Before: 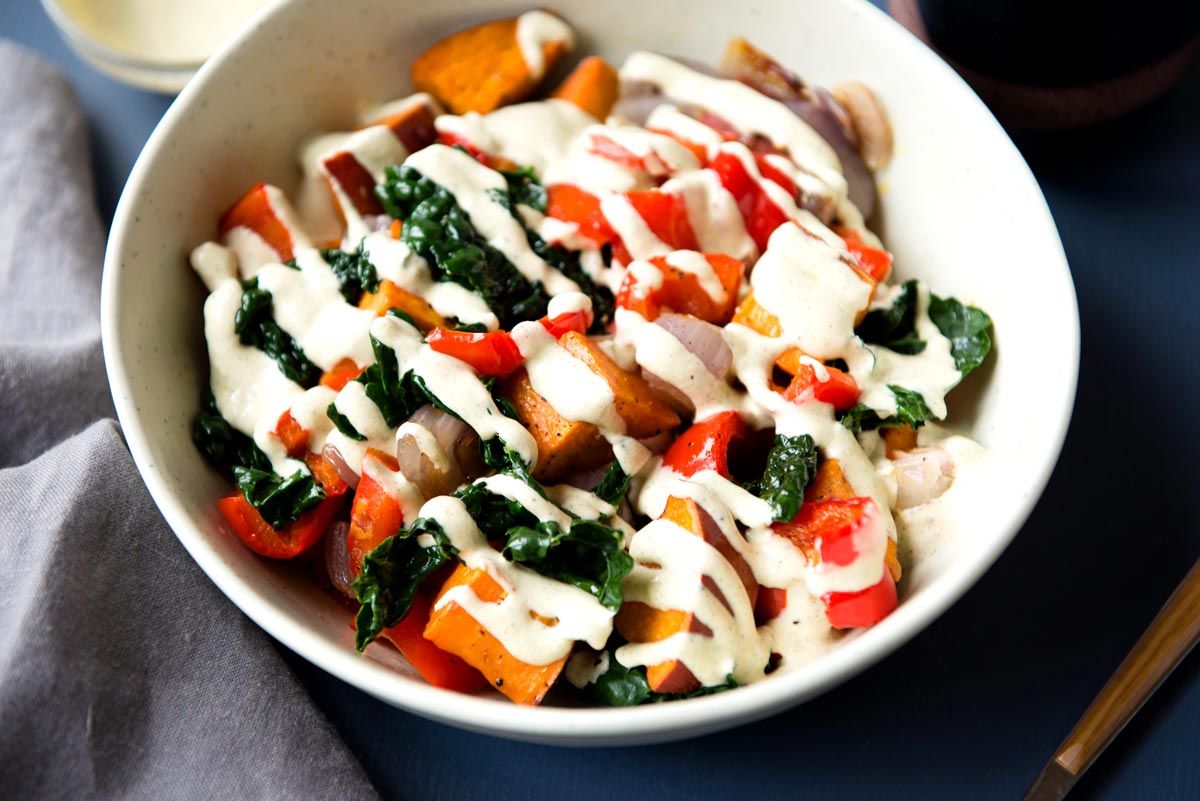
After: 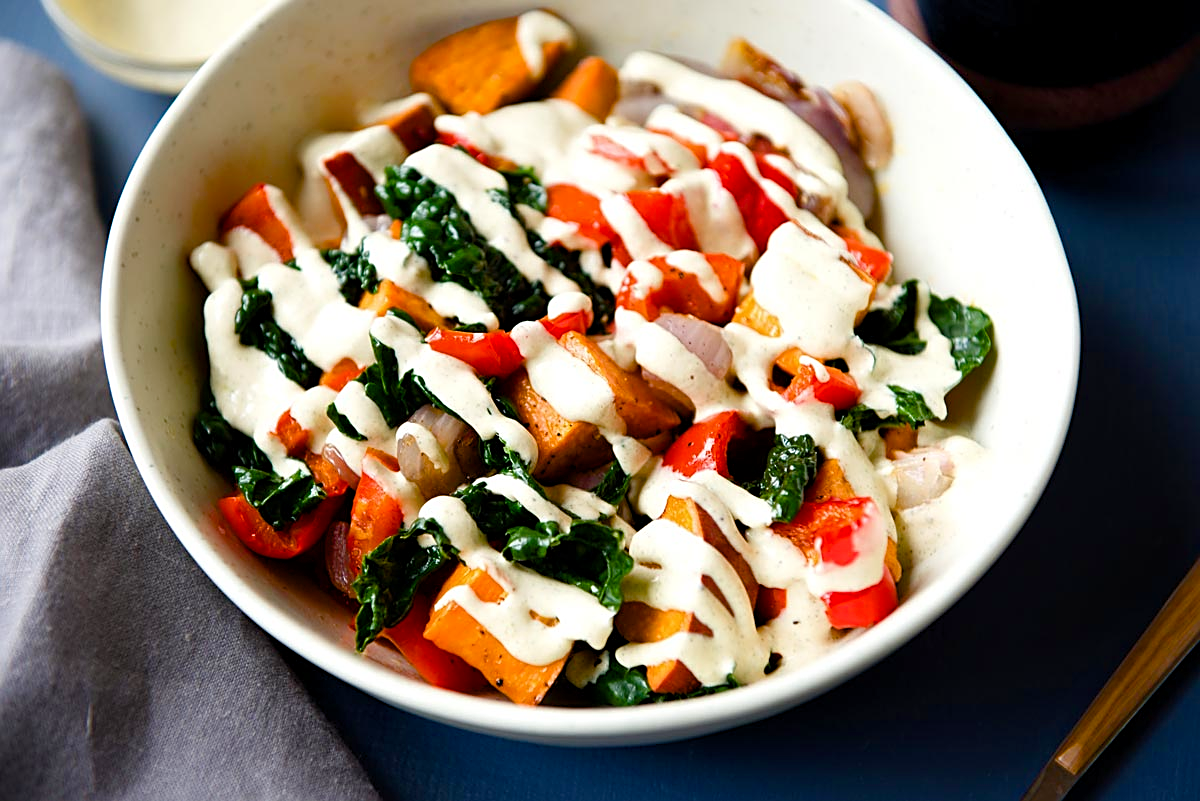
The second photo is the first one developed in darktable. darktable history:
color balance rgb: perceptual saturation grading › global saturation 20%, perceptual saturation grading › highlights -25%, perceptual saturation grading › shadows 50%
sharpen: on, module defaults
